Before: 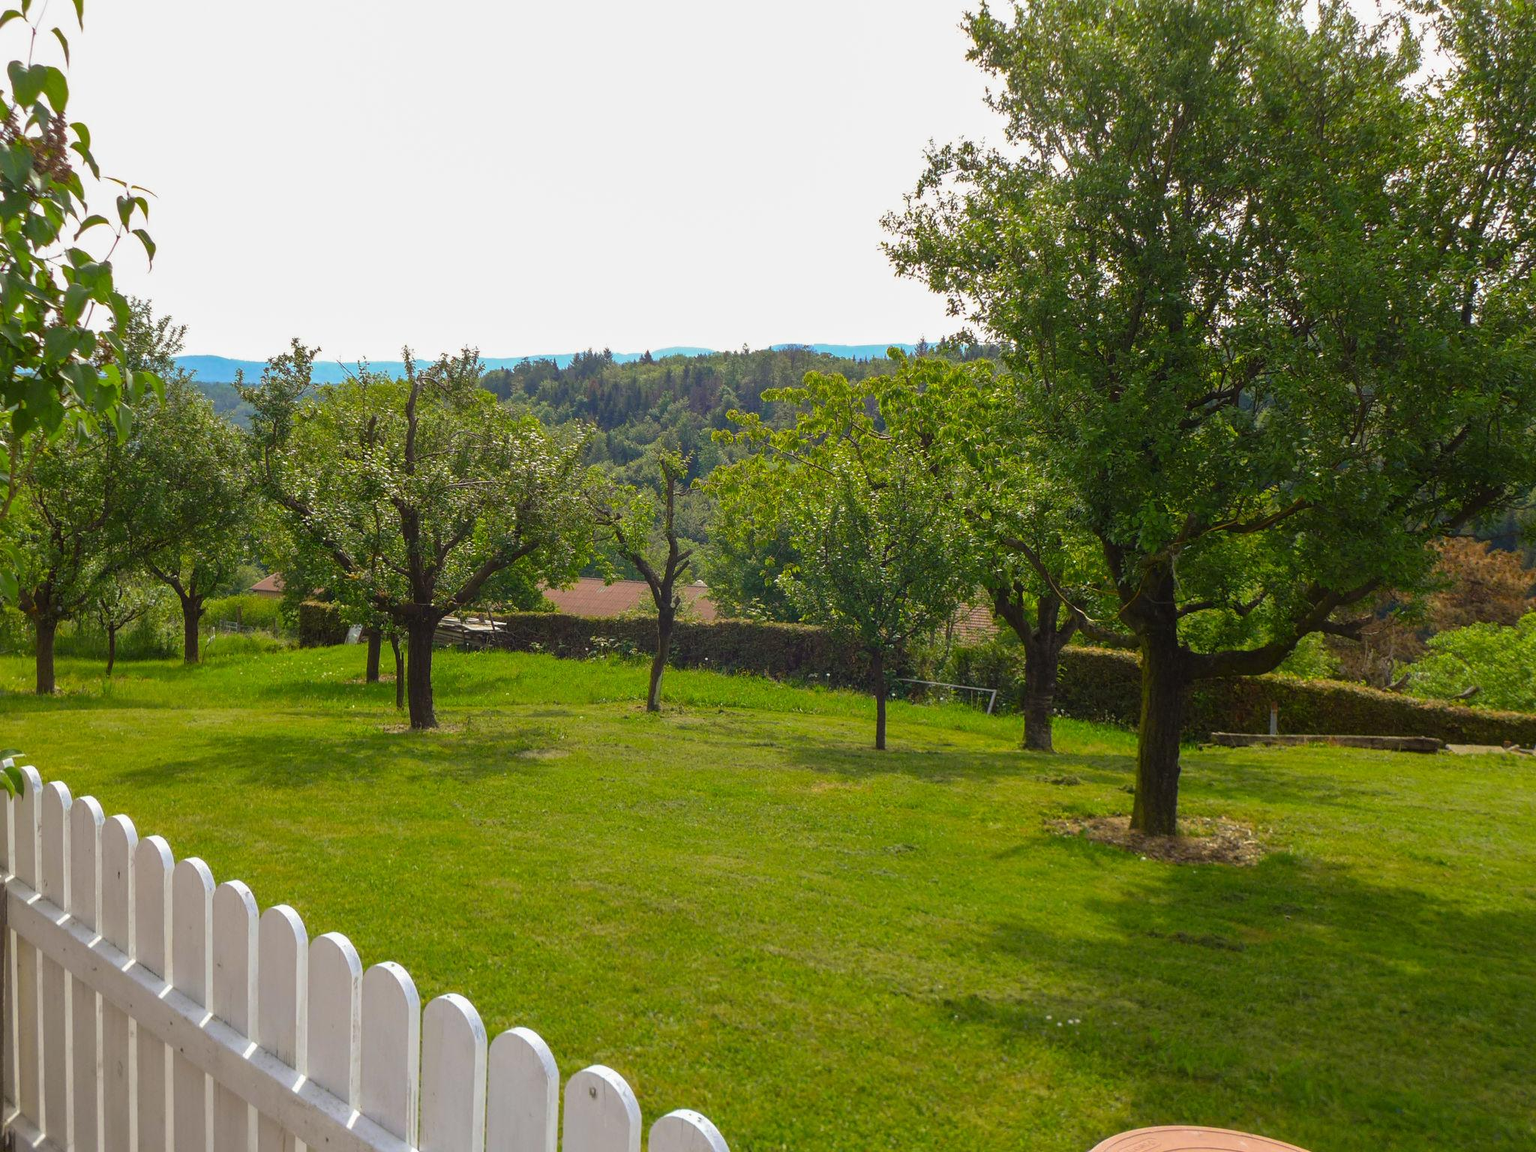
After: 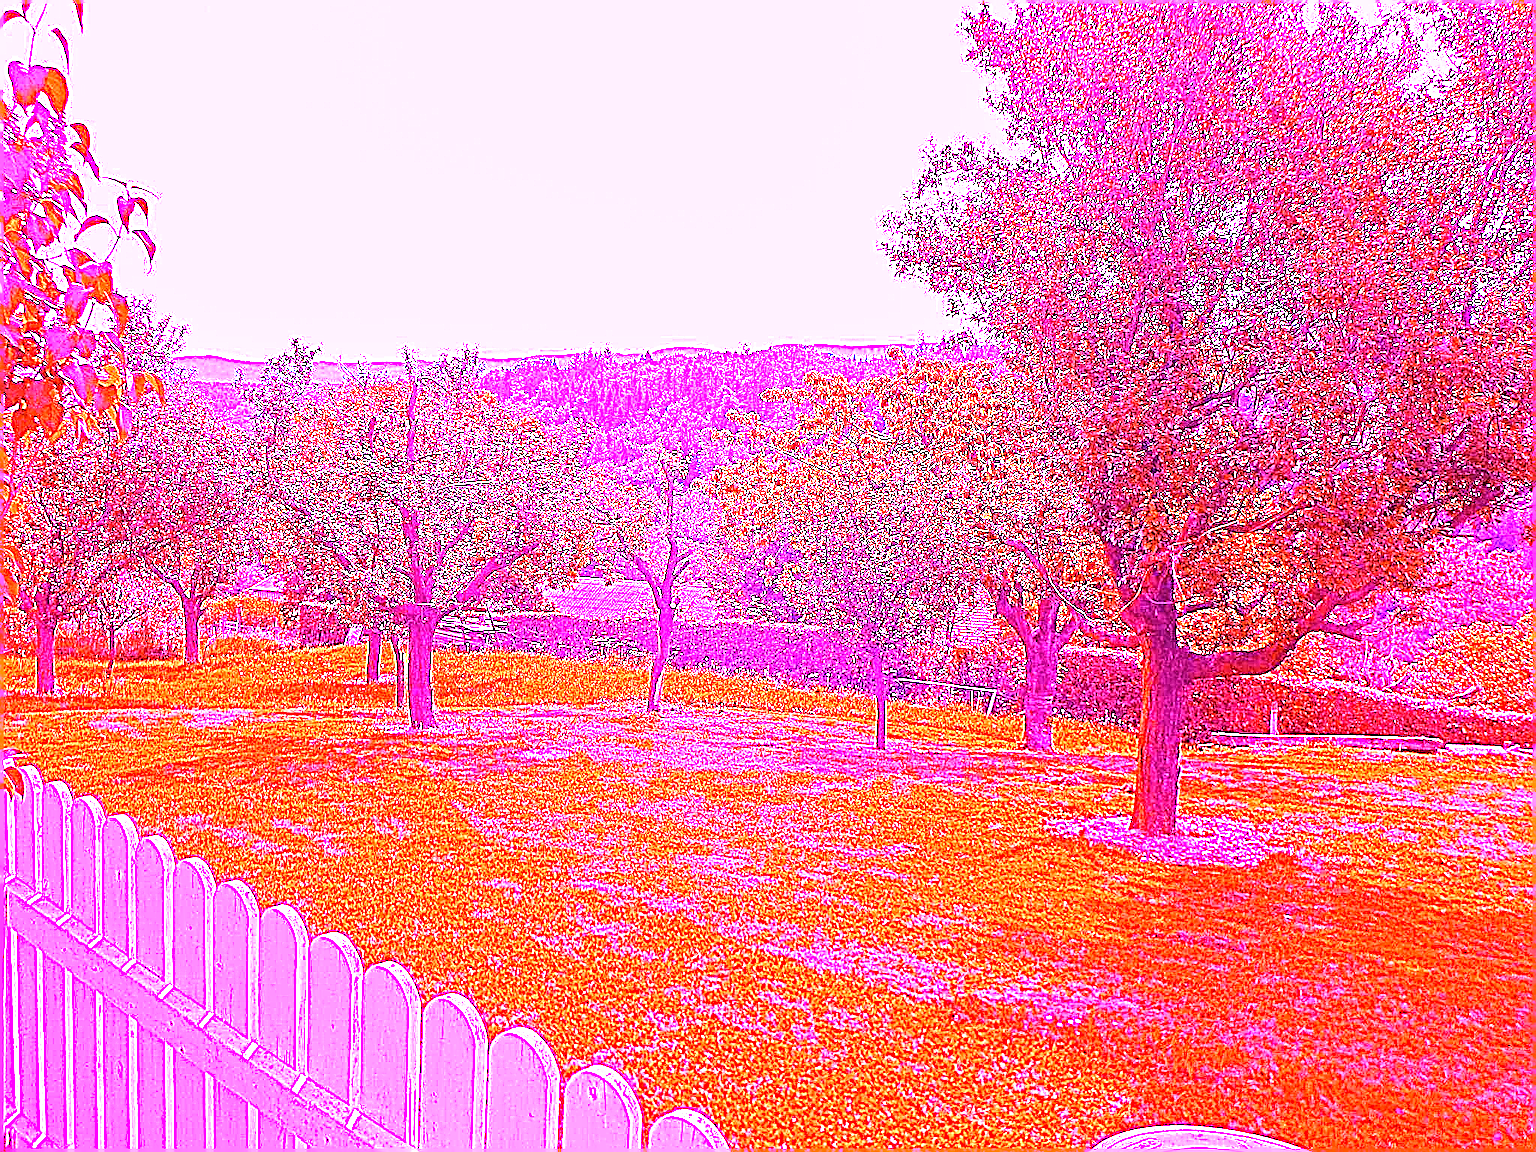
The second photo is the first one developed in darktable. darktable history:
white balance: red 8, blue 8
sharpen: amount 1.861
rotate and perspective: automatic cropping original format, crop left 0, crop top 0
